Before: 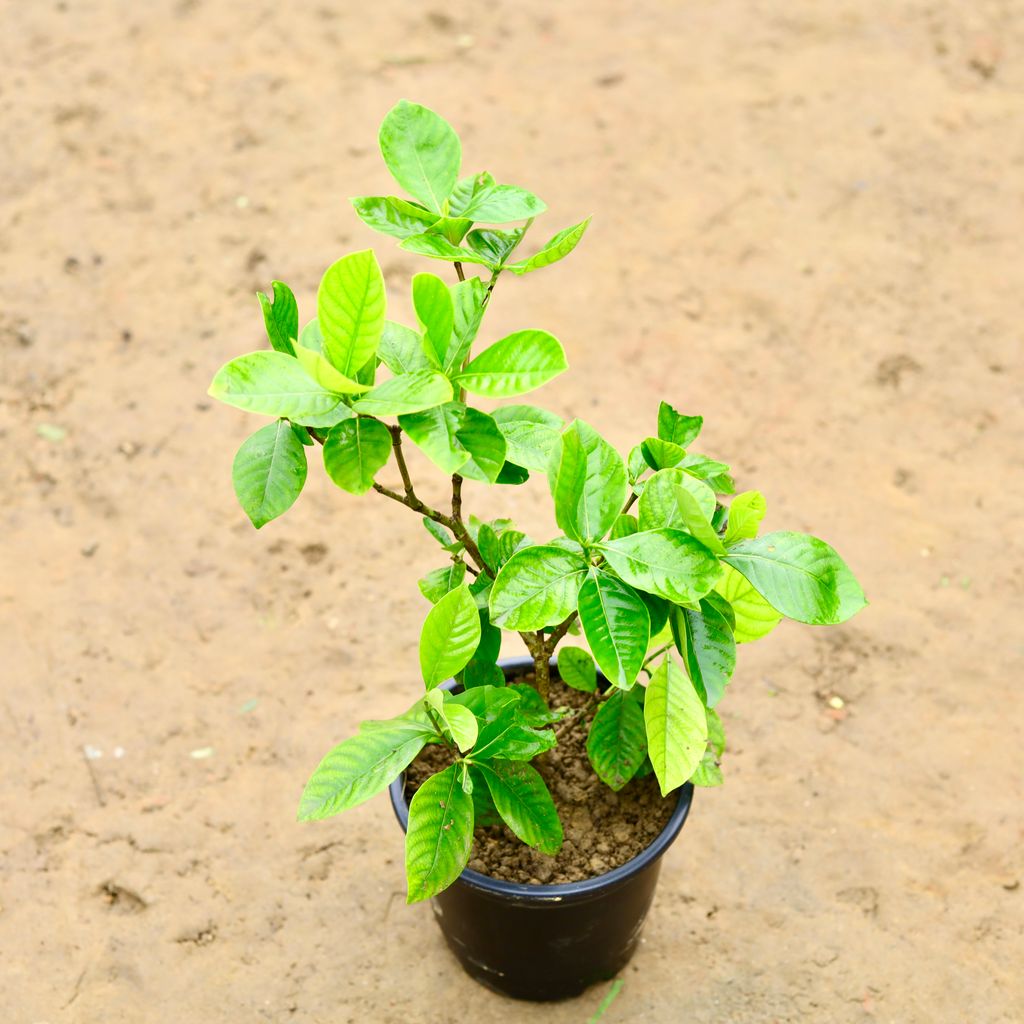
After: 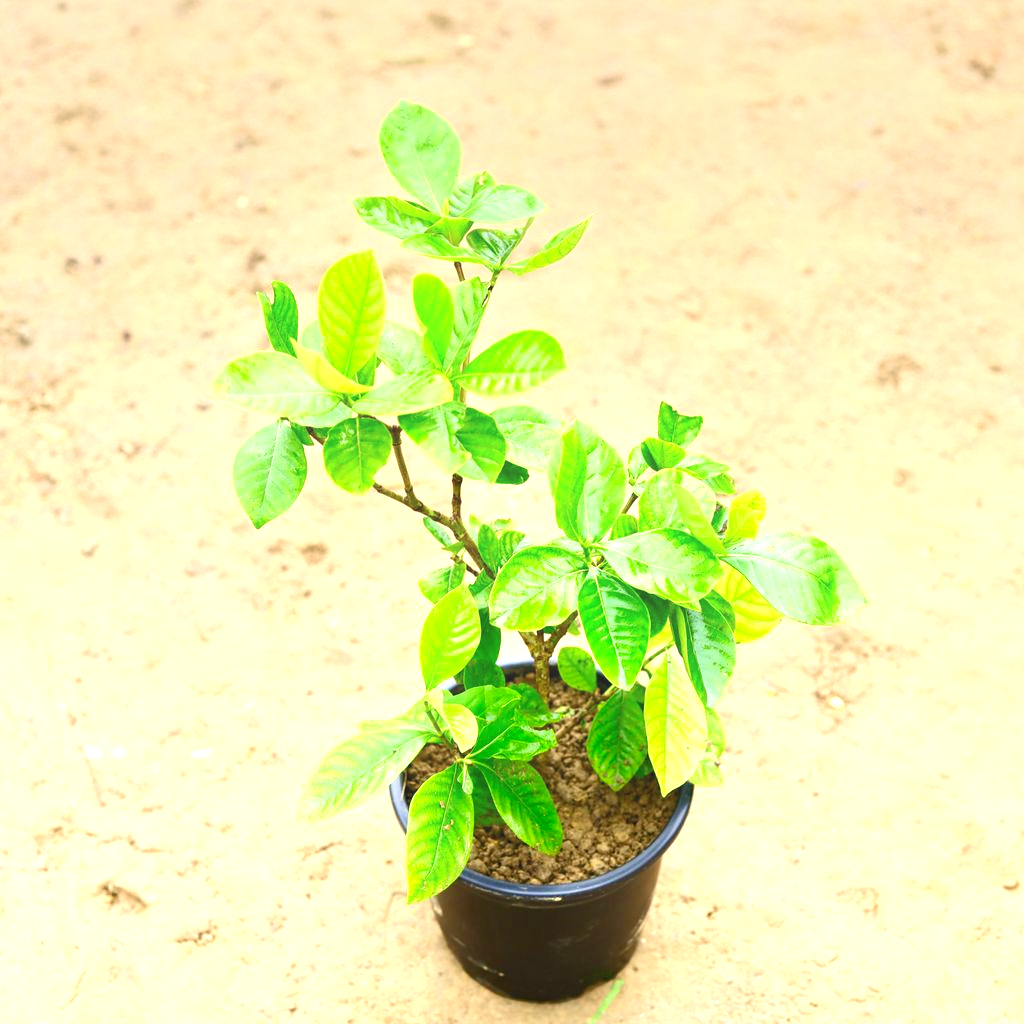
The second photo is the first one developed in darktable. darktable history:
contrast equalizer: y [[0.439, 0.44, 0.442, 0.457, 0.493, 0.498], [0.5 ×6], [0.5 ×6], [0 ×6], [0 ×6]]
graduated density: on, module defaults
exposure: exposure 1 EV, compensate highlight preservation false
